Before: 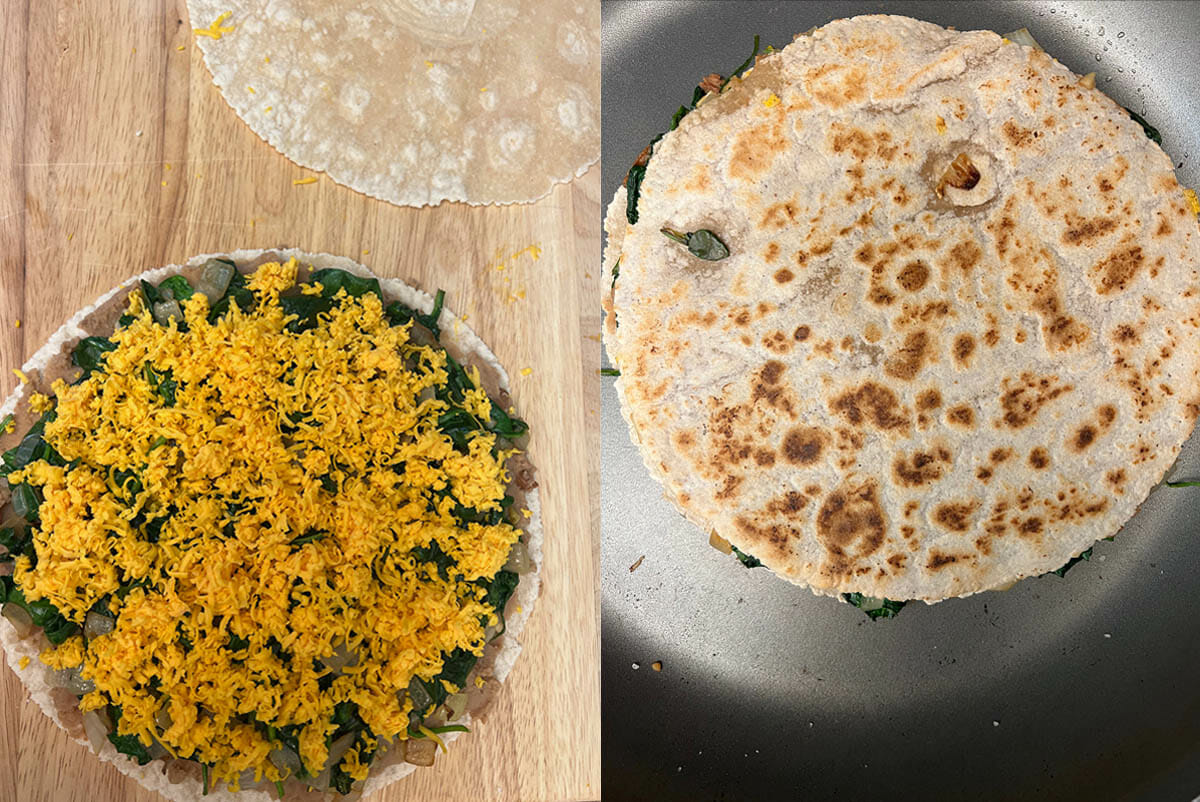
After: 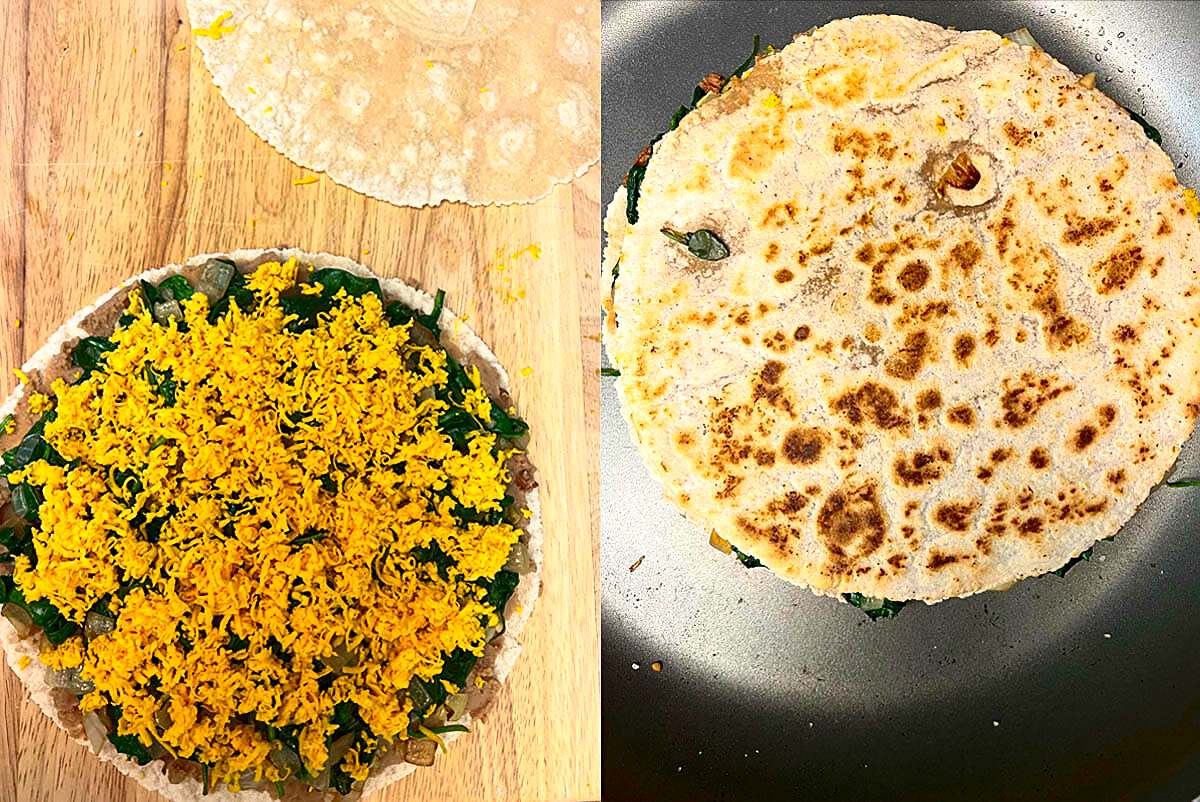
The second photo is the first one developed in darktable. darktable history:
sharpen: on, module defaults
contrast brightness saturation: contrast 0.405, brightness 0.047, saturation 0.255
shadows and highlights: on, module defaults
color balance rgb: perceptual saturation grading › global saturation 0.965%, perceptual brilliance grading › highlights 9.839%, perceptual brilliance grading › mid-tones 4.74%, global vibrance 16.204%, saturation formula JzAzBz (2021)
